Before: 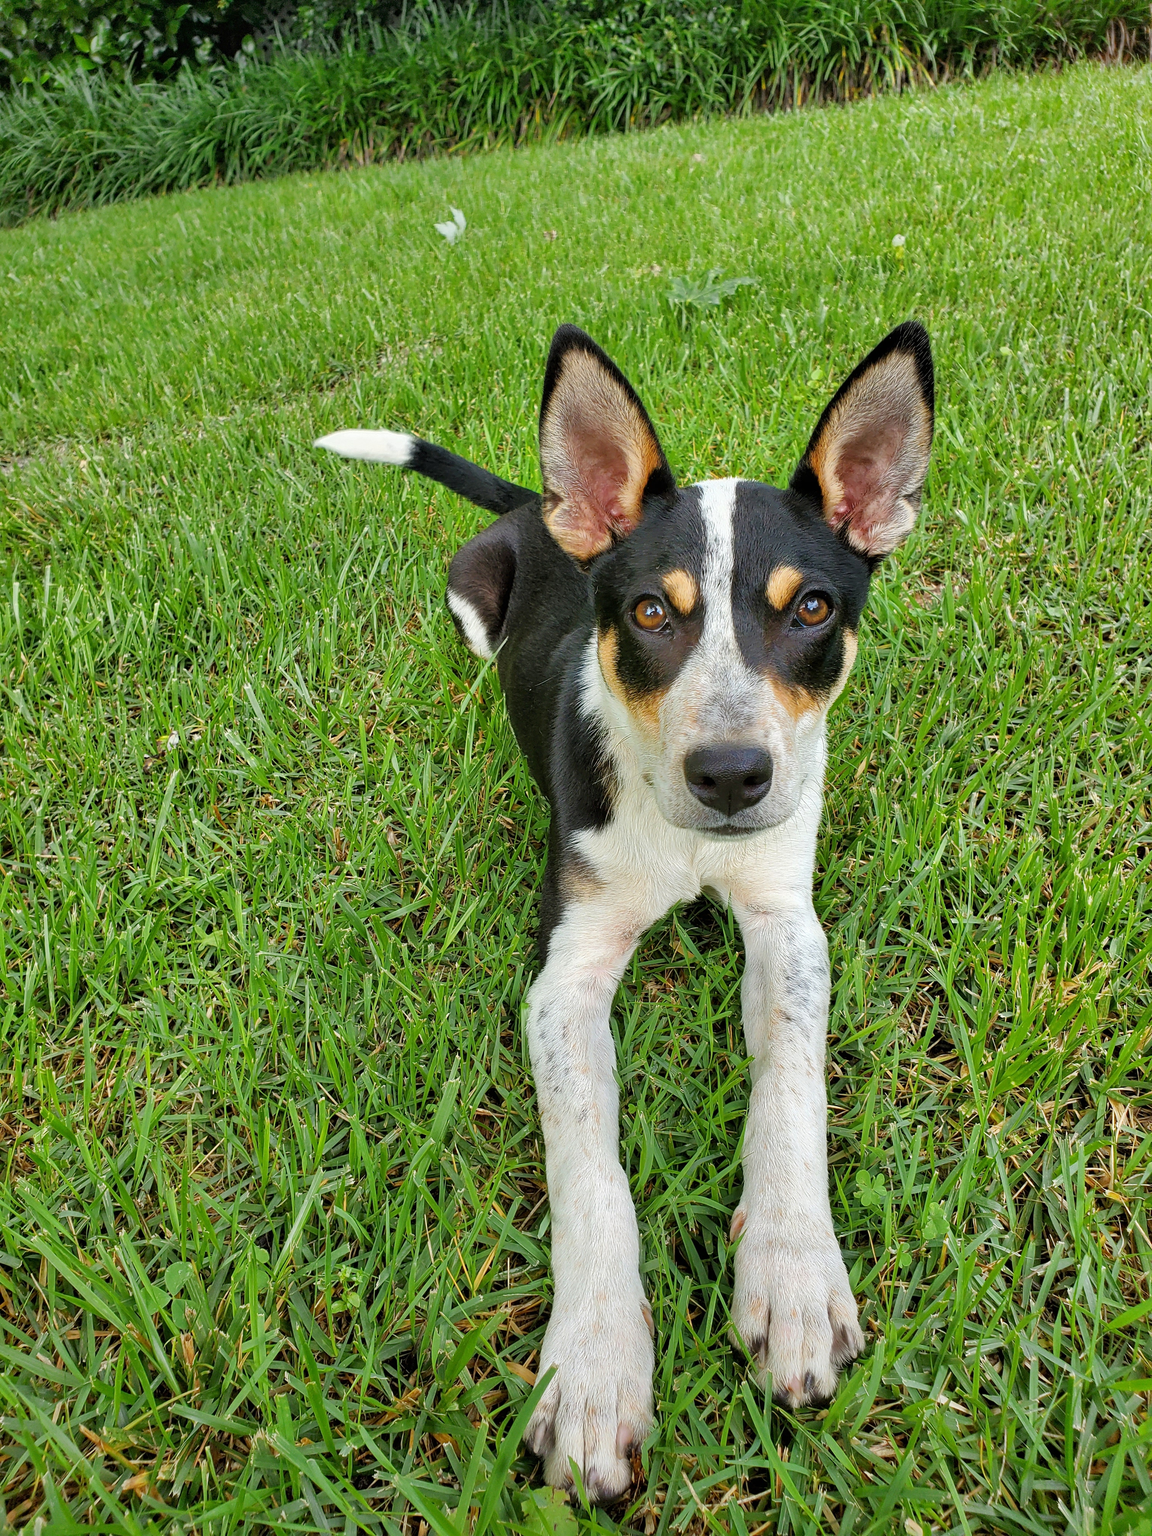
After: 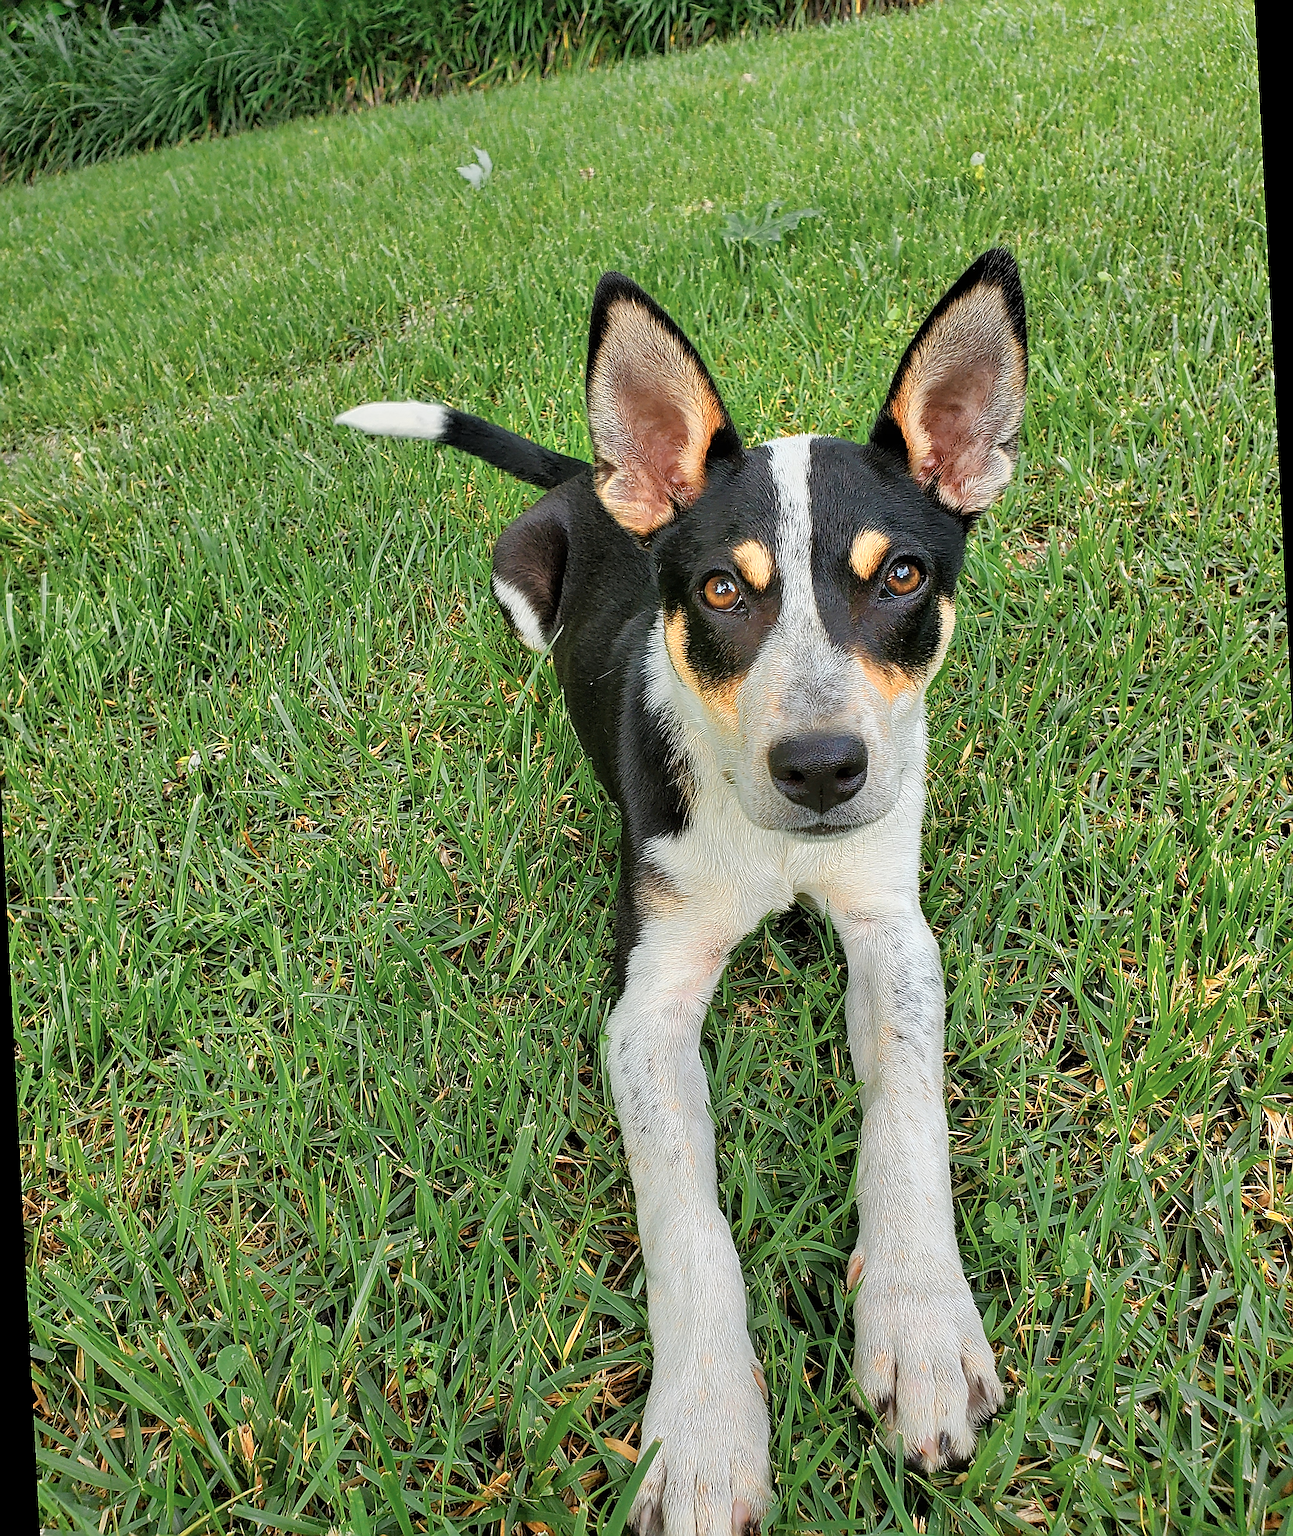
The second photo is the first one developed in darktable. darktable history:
color zones: curves: ch0 [(0.018, 0.548) (0.197, 0.654) (0.425, 0.447) (0.605, 0.658) (0.732, 0.579)]; ch1 [(0.105, 0.531) (0.224, 0.531) (0.386, 0.39) (0.618, 0.456) (0.732, 0.456) (0.956, 0.421)]; ch2 [(0.039, 0.583) (0.215, 0.465) (0.399, 0.544) (0.465, 0.548) (0.614, 0.447) (0.724, 0.43) (0.882, 0.623) (0.956, 0.632)]
rotate and perspective: rotation -3°, crop left 0.031, crop right 0.968, crop top 0.07, crop bottom 0.93
sharpen: radius 1.4, amount 1.25, threshold 0.7
exposure: exposure -0.157 EV, compensate highlight preservation false
